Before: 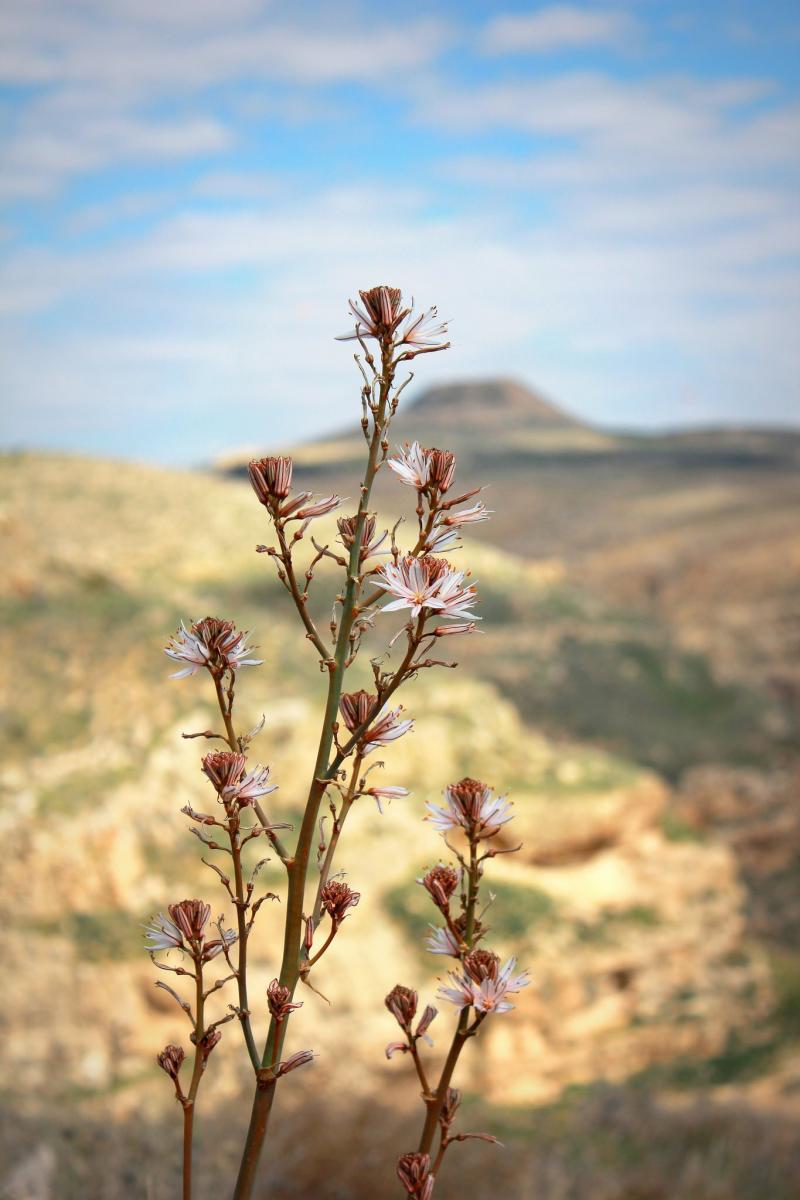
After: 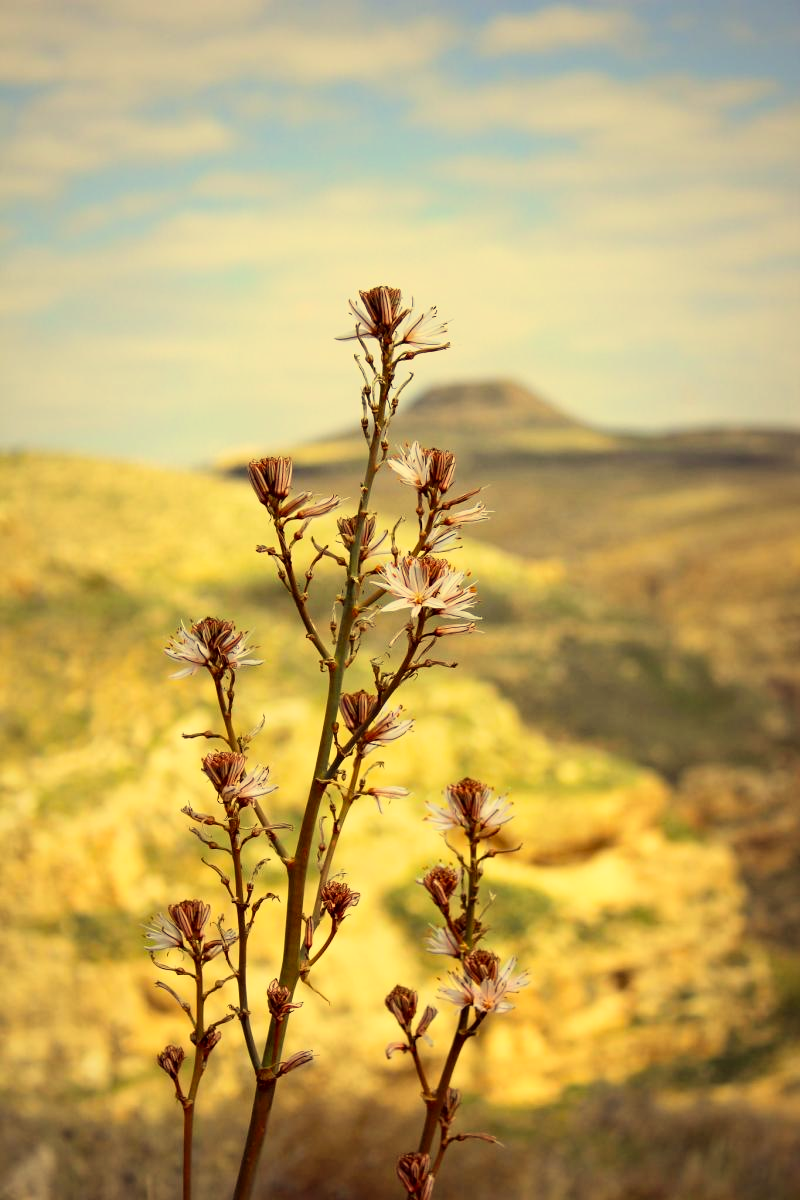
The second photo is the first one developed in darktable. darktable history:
filmic rgb: middle gray luminance 22%, black relative exposure -14.02 EV, white relative exposure 2.95 EV, target black luminance 0%, hardness 8.77, latitude 60.02%, contrast 1.209, highlights saturation mix 4.23%, shadows ↔ highlights balance 40.76%
color correction: highlights a* -0.622, highlights b* 39.76, shadows a* 9.61, shadows b* -0.551
